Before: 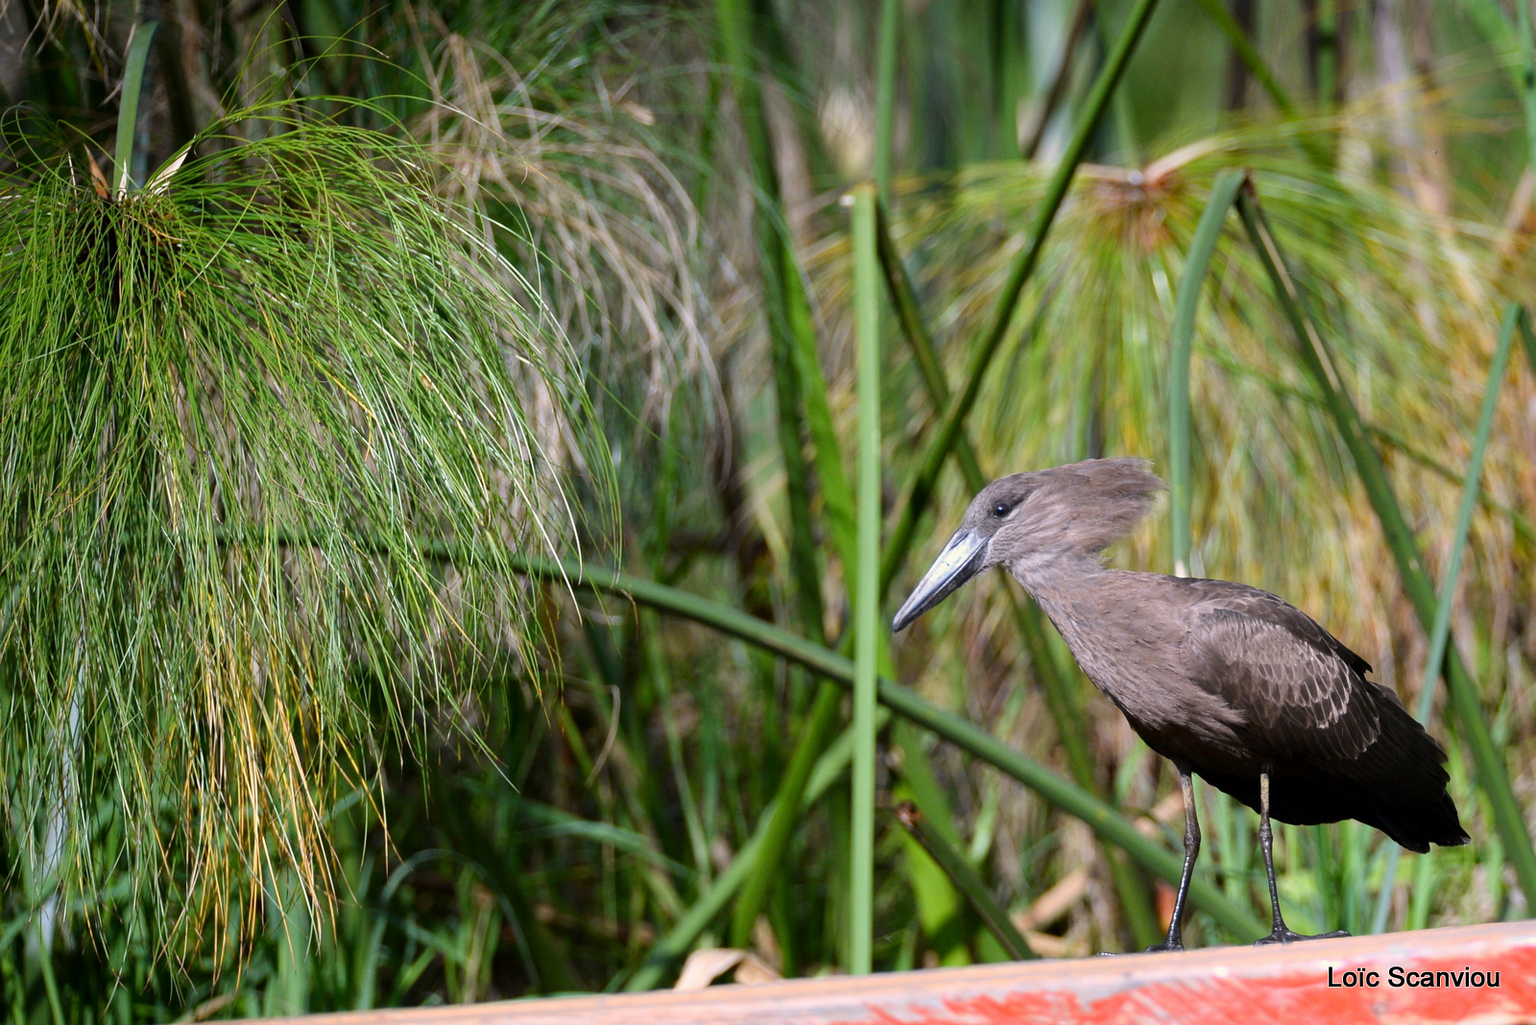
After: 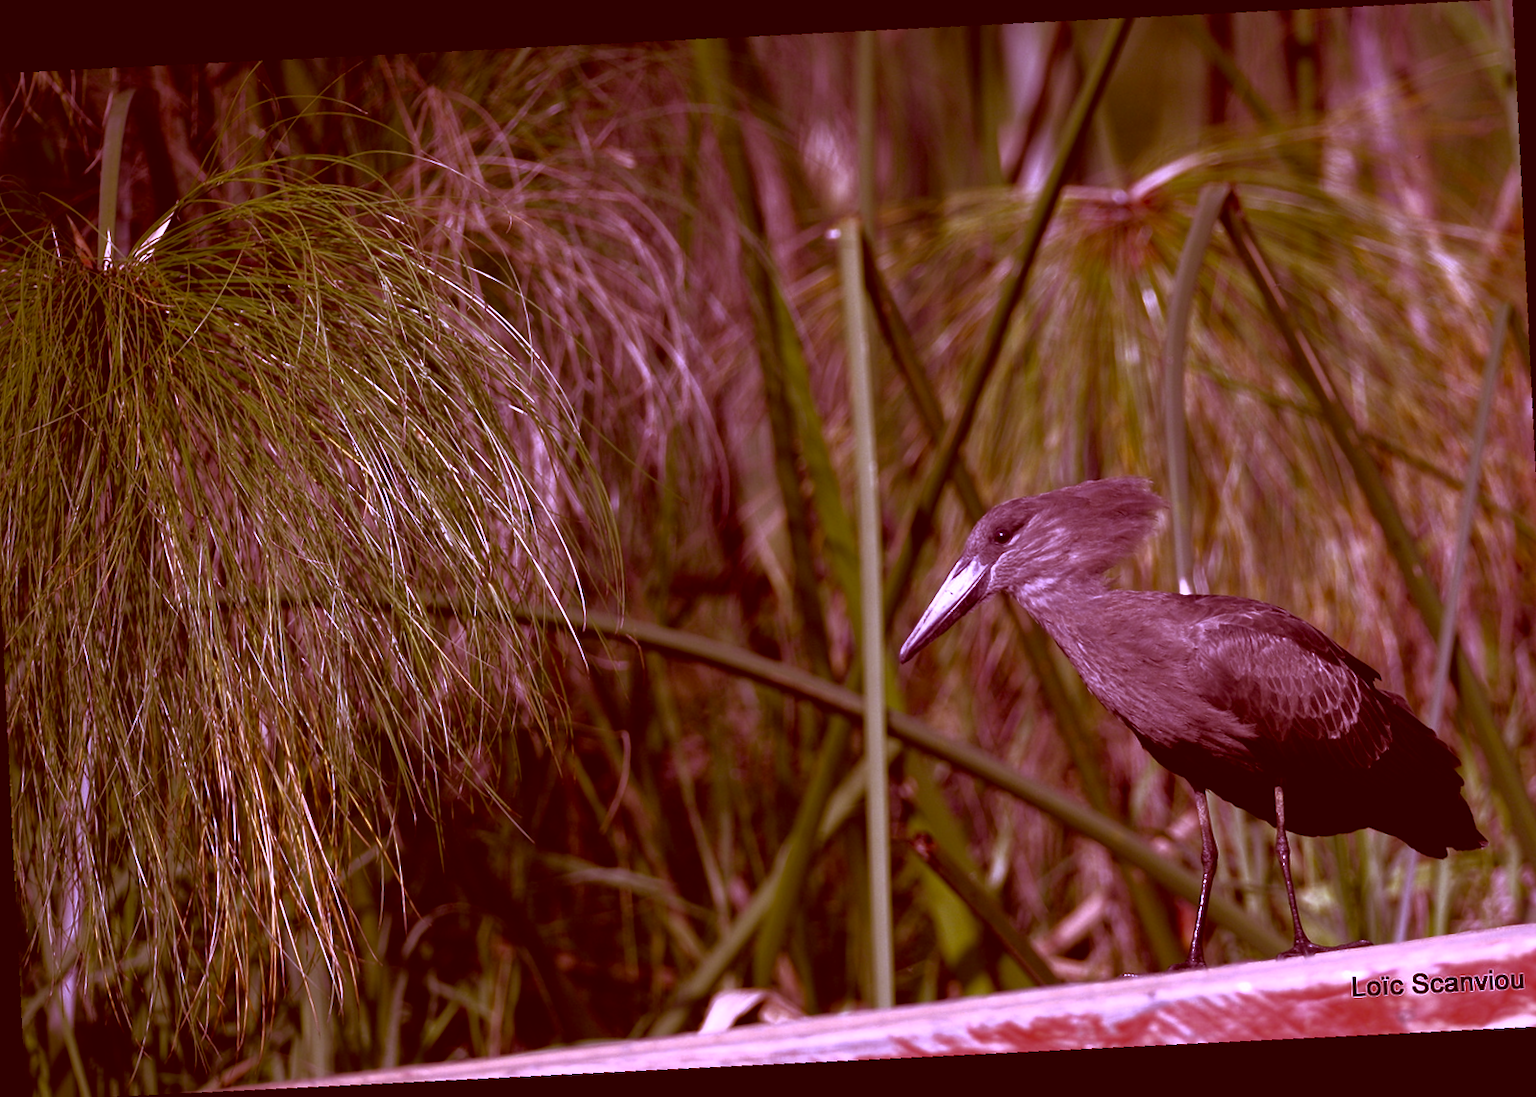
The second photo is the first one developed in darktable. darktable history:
base curve: curves: ch0 [(0, 0) (0.564, 0.291) (0.802, 0.731) (1, 1)]
white balance: red 0.98, blue 1.61
local contrast: mode bilateral grid, contrast 20, coarseness 50, detail 120%, midtone range 0.2
crop and rotate: angle -2.38°
color correction: highlights a* 9.03, highlights b* 8.71, shadows a* 40, shadows b* 40, saturation 0.8
rotate and perspective: rotation -5.2°, automatic cropping off
